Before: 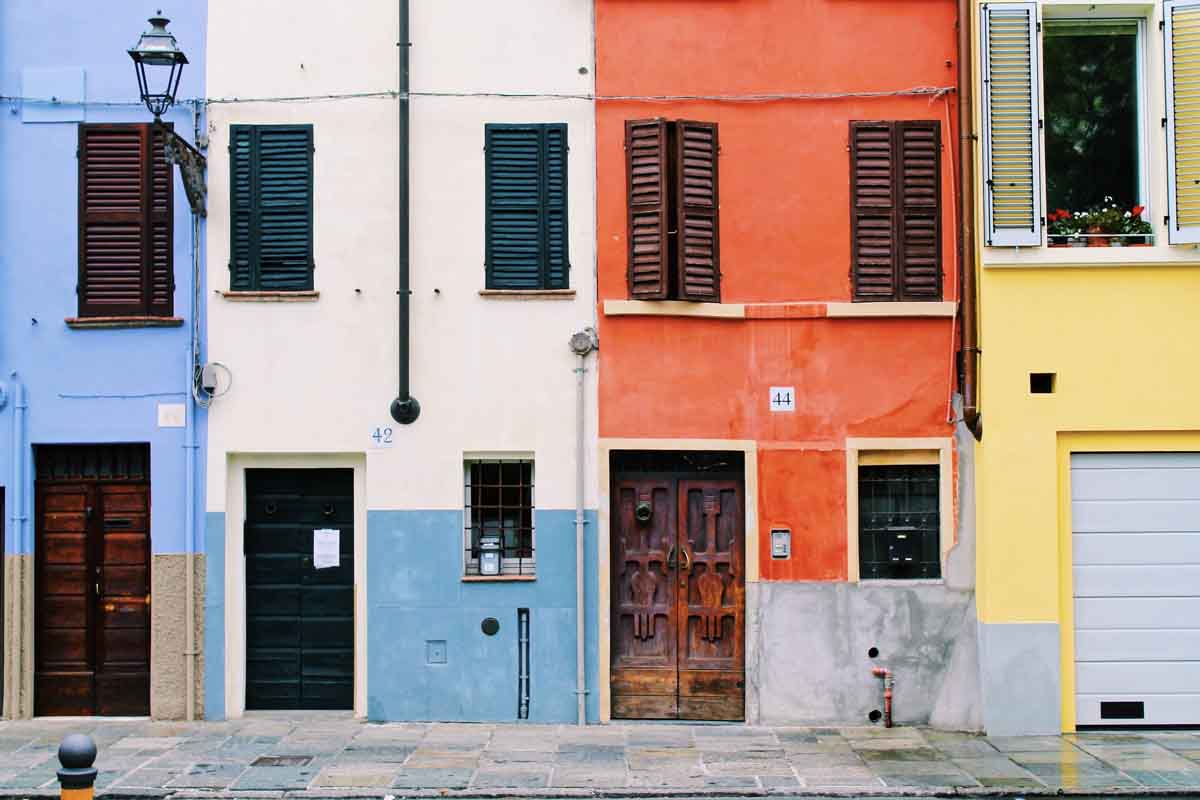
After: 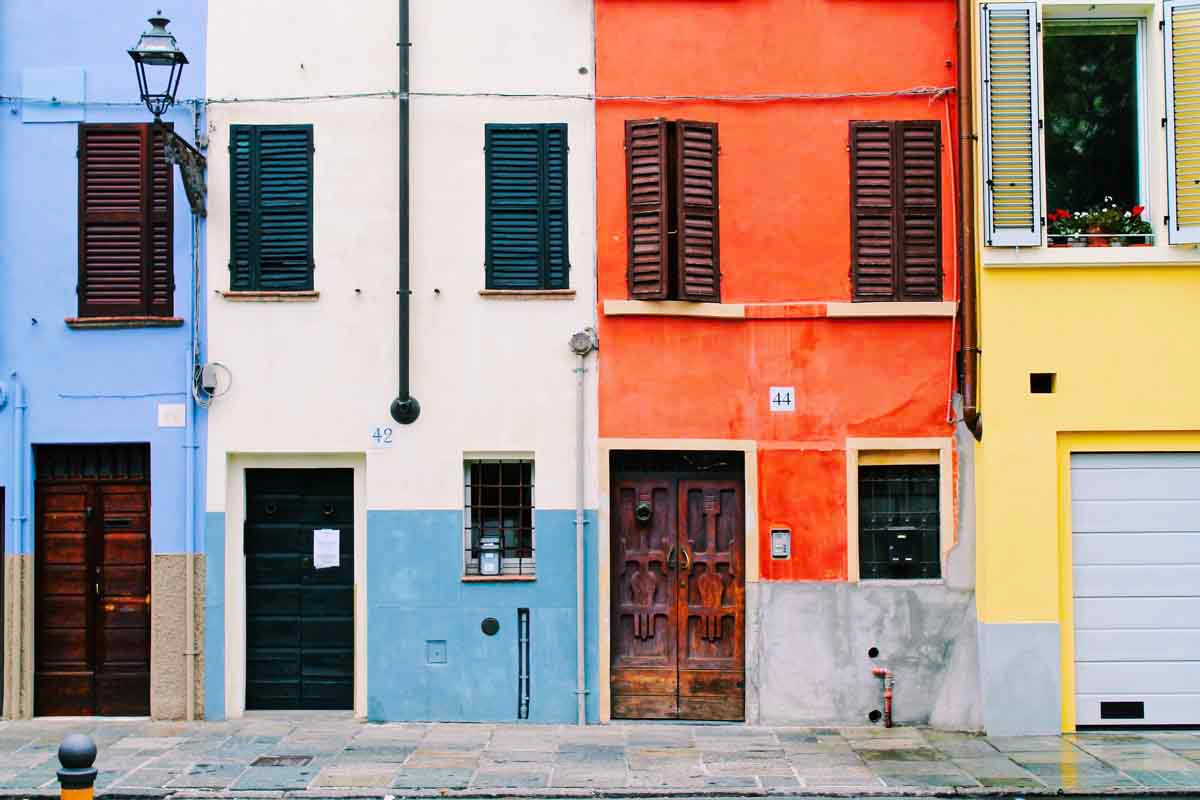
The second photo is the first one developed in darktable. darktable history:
tone curve: curves: ch0 [(0, 0) (0.003, 0.003) (0.011, 0.011) (0.025, 0.024) (0.044, 0.043) (0.069, 0.068) (0.1, 0.098) (0.136, 0.133) (0.177, 0.173) (0.224, 0.22) (0.277, 0.271) (0.335, 0.328) (0.399, 0.39) (0.468, 0.458) (0.543, 0.563) (0.623, 0.64) (0.709, 0.722) (0.801, 0.809) (0.898, 0.902) (1, 1)], preserve colors none
